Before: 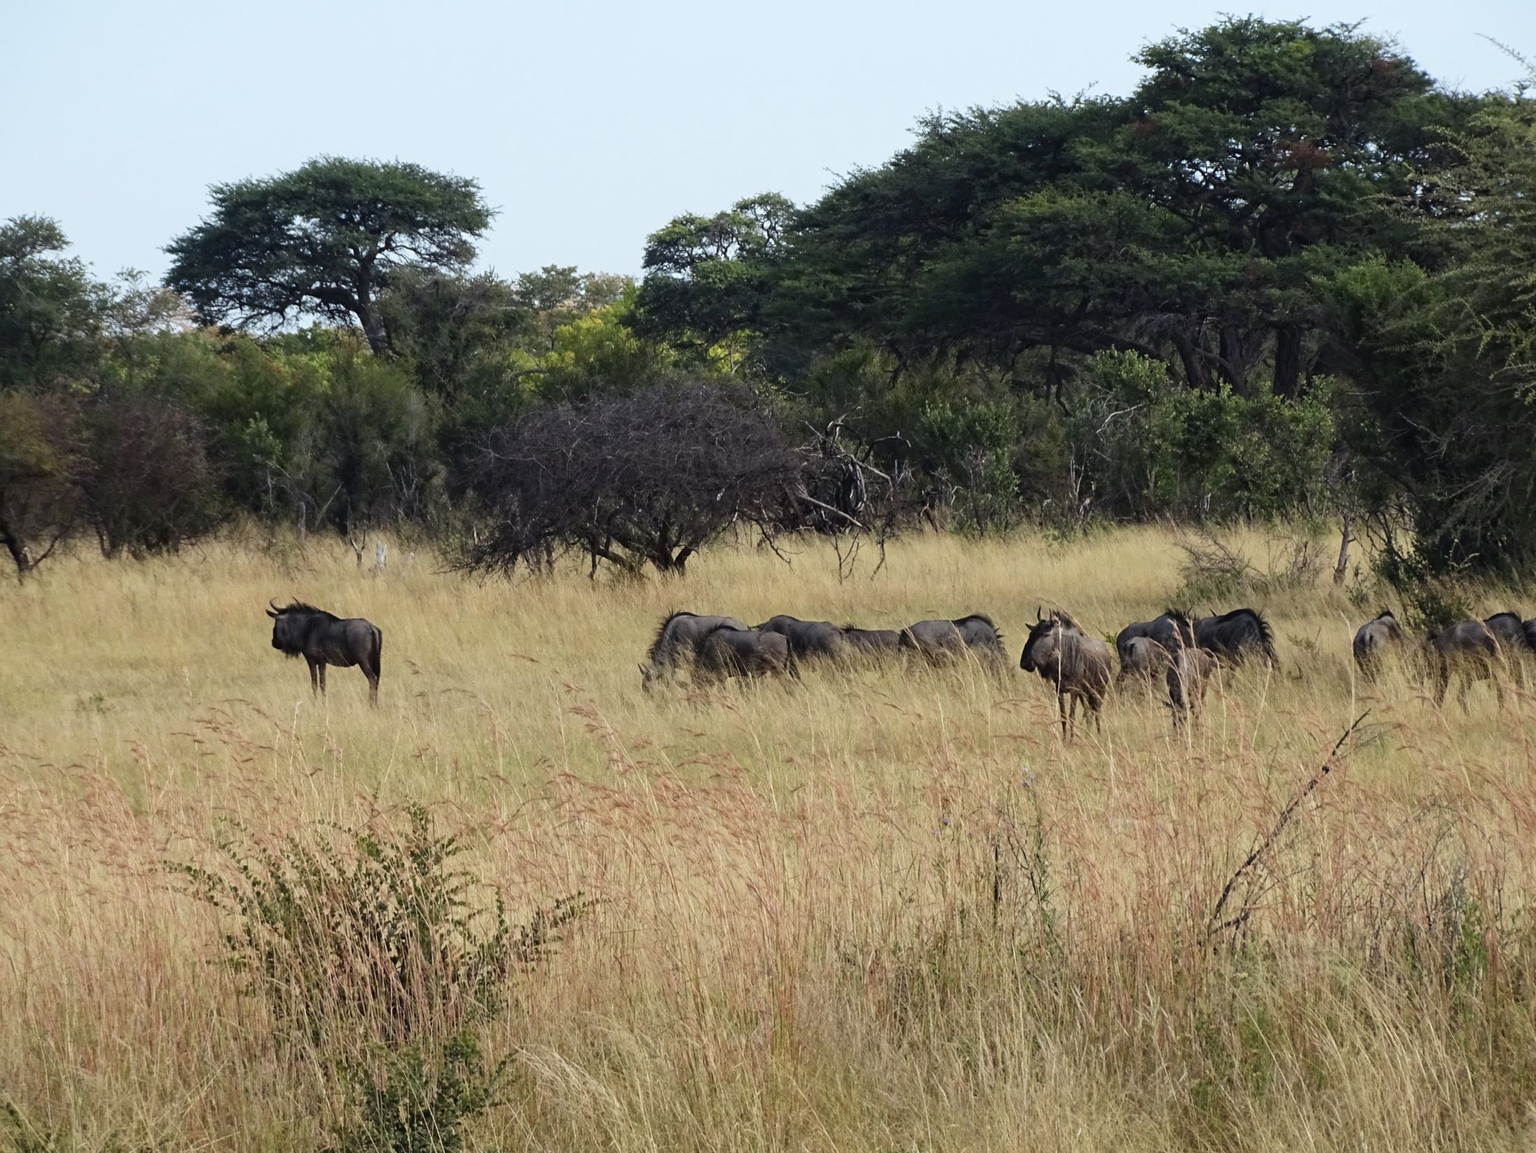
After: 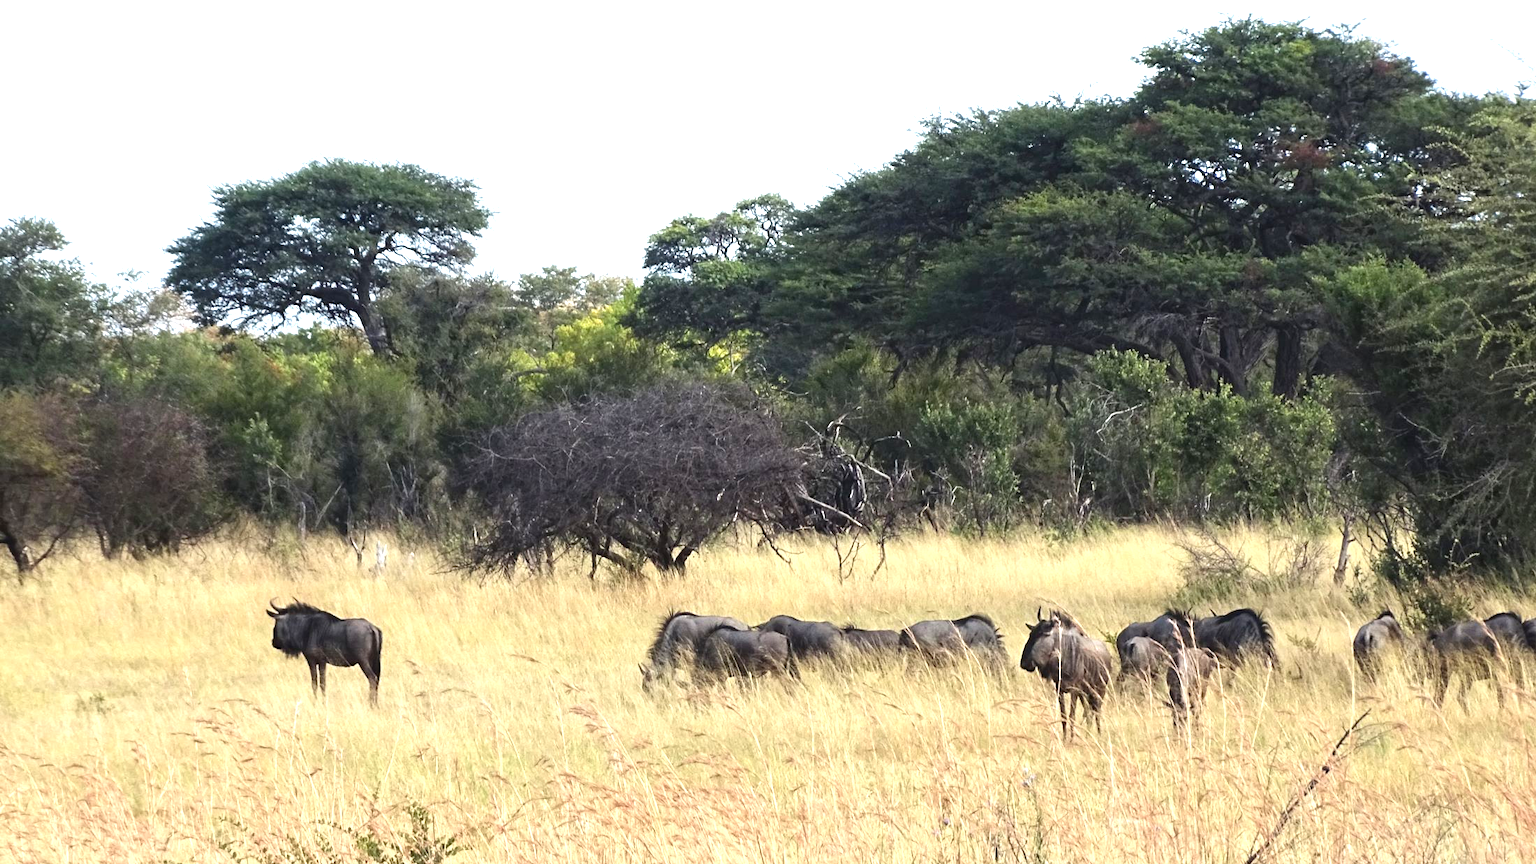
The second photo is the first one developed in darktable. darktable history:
crop: bottom 24.988%
exposure: black level correction 0, exposure 1.2 EV, compensate exposure bias true, compensate highlight preservation false
